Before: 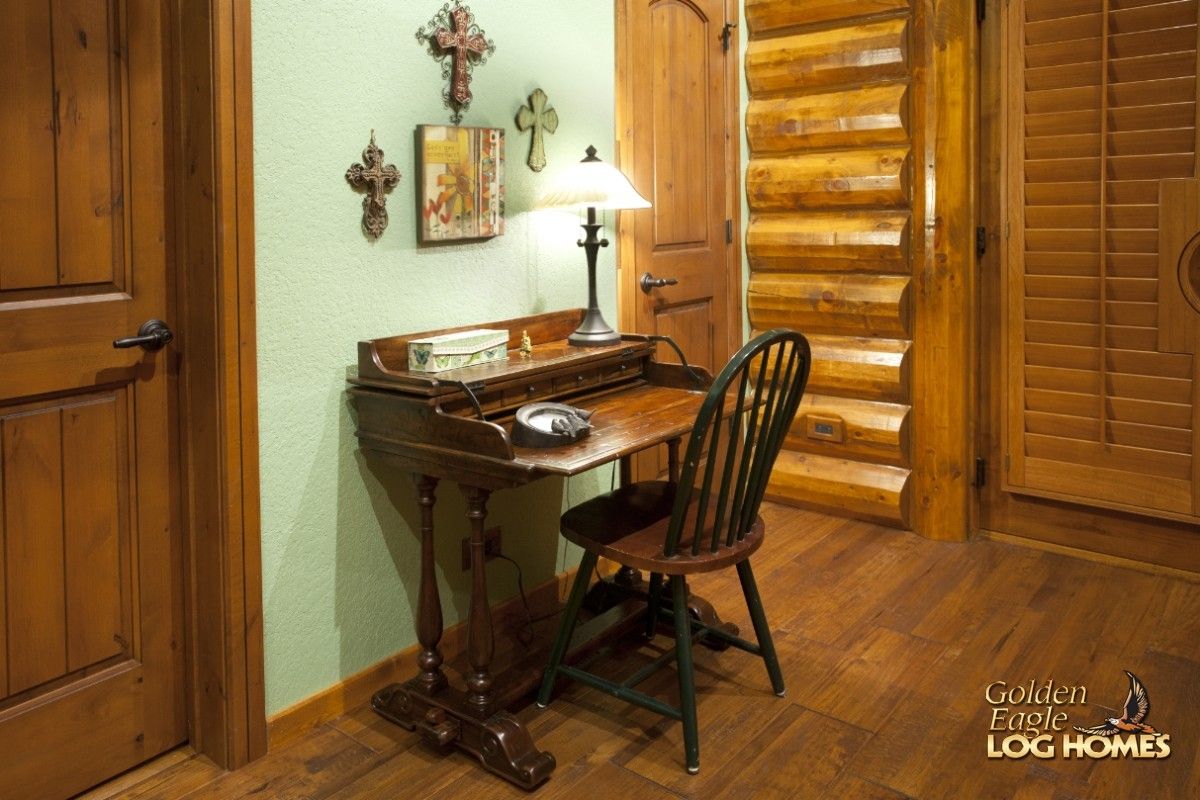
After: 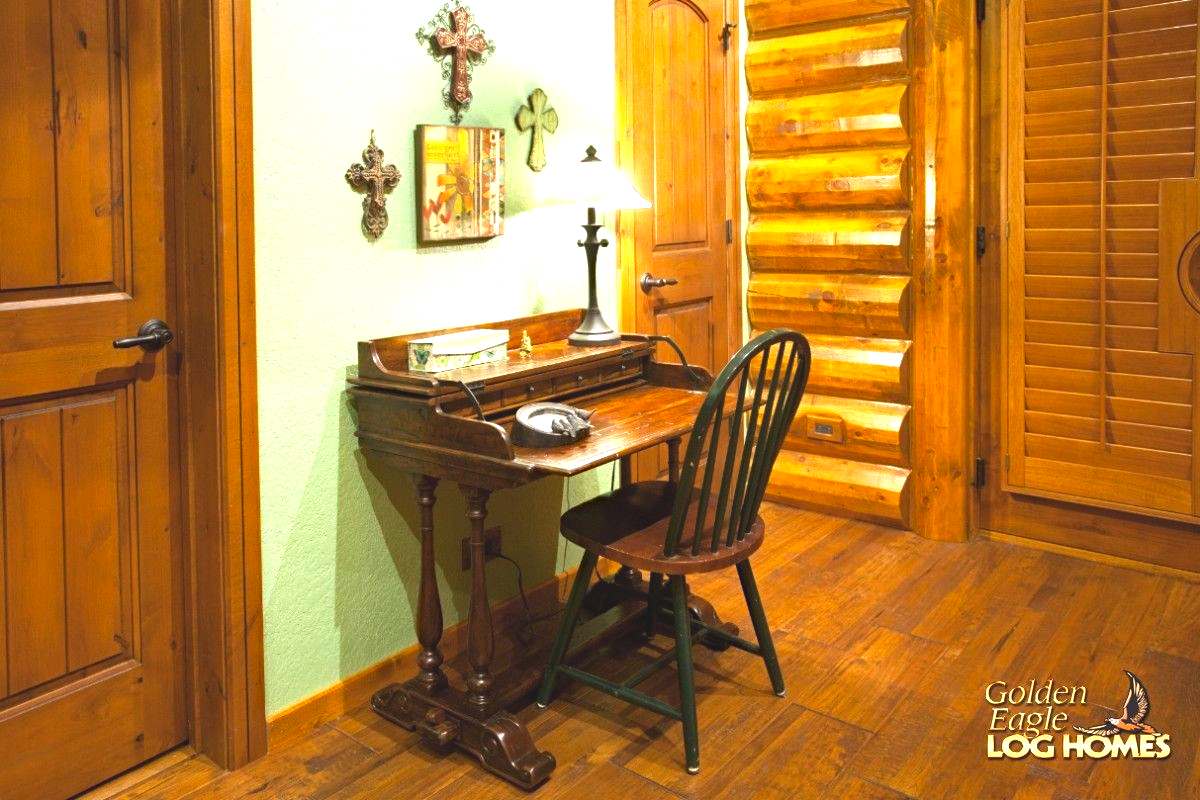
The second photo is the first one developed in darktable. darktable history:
exposure: black level correction -0.005, exposure 1 EV, compensate highlight preservation false
haze removal: strength 0.298, distance 0.254, compatibility mode true, adaptive false
color zones: curves: ch1 [(0, 0.831) (0.08, 0.771) (0.157, 0.268) (0.241, 0.207) (0.562, -0.005) (0.714, -0.013) (0.876, 0.01) (1, 0.831)], mix -135.62%
